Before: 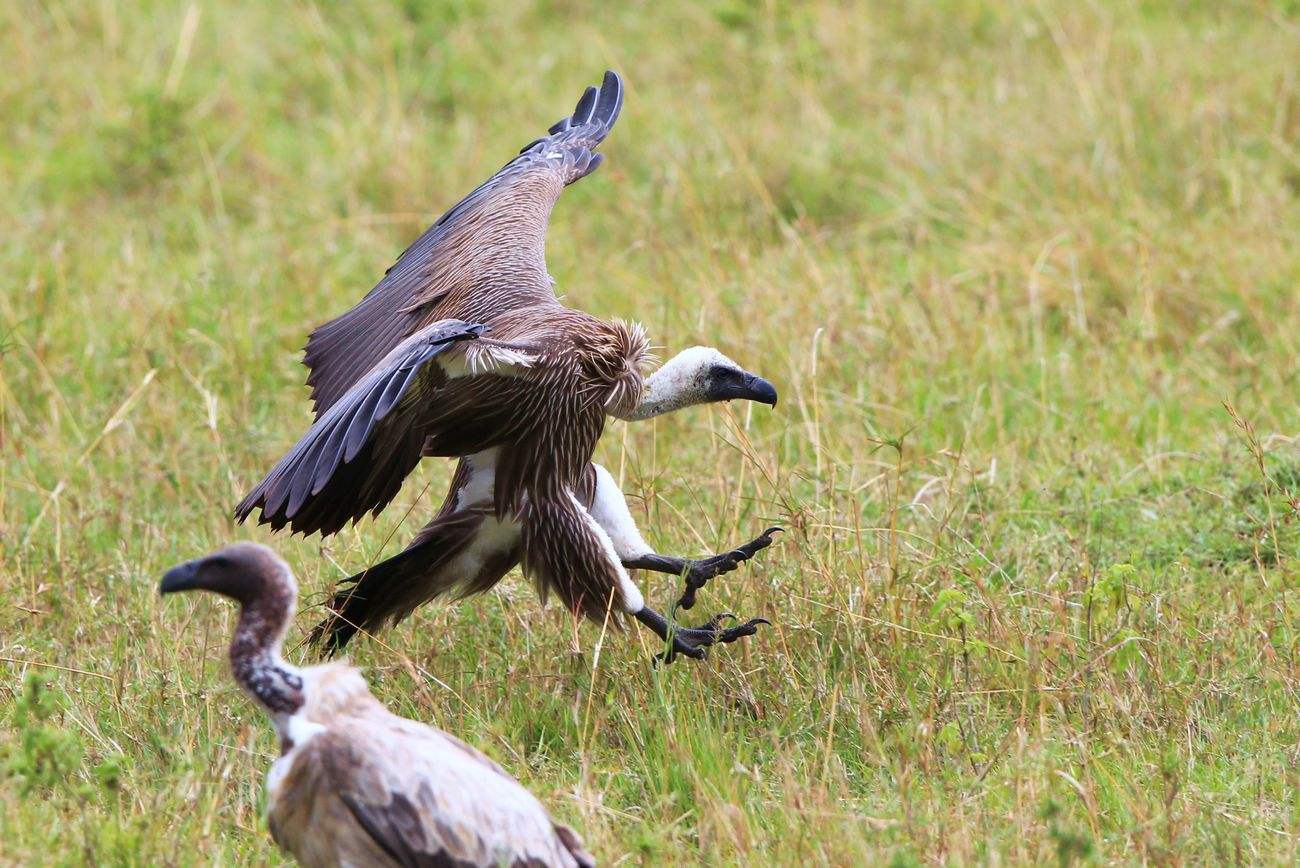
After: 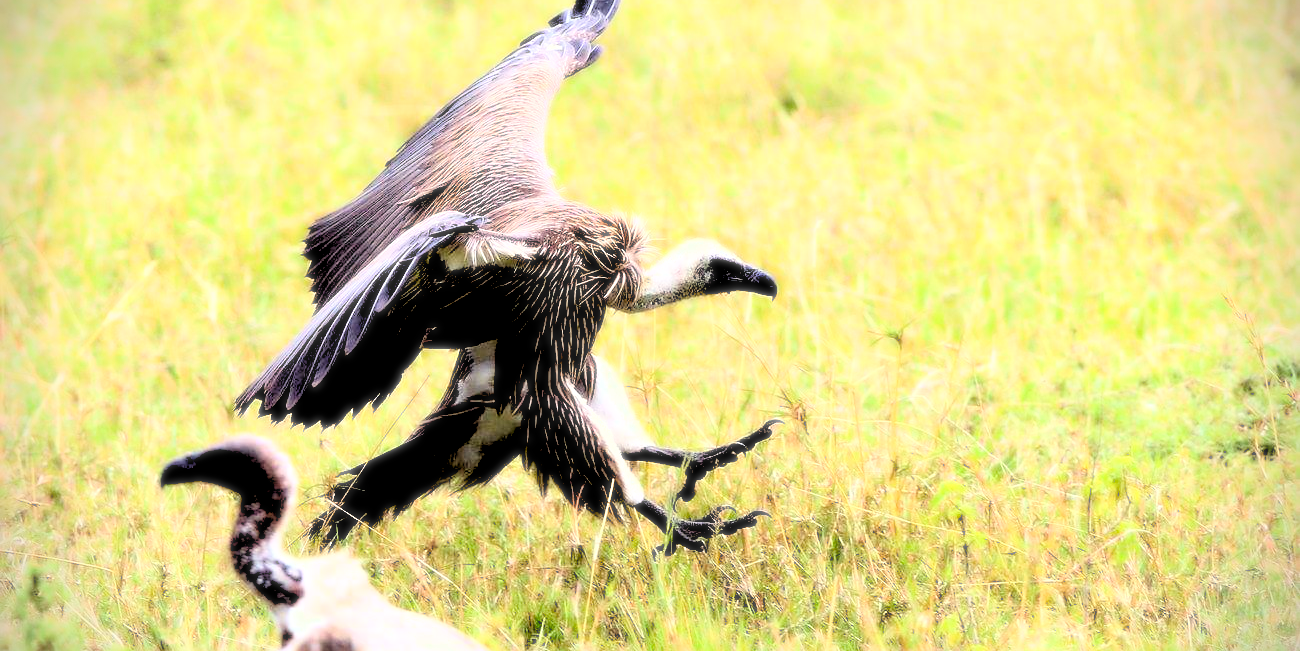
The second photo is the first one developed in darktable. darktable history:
rgb levels: levels [[0.029, 0.461, 0.922], [0, 0.5, 1], [0, 0.5, 1]]
exposure: black level correction 0.031, exposure 0.304 EV, compensate highlight preservation false
vignetting: dithering 8-bit output, unbound false
bloom: size 0%, threshold 54.82%, strength 8.31%
crop and rotate: top 12.5%, bottom 12.5%
sharpen: on, module defaults
color balance: lift [1.005, 1.002, 0.998, 0.998], gamma [1, 1.021, 1.02, 0.979], gain [0.923, 1.066, 1.056, 0.934]
